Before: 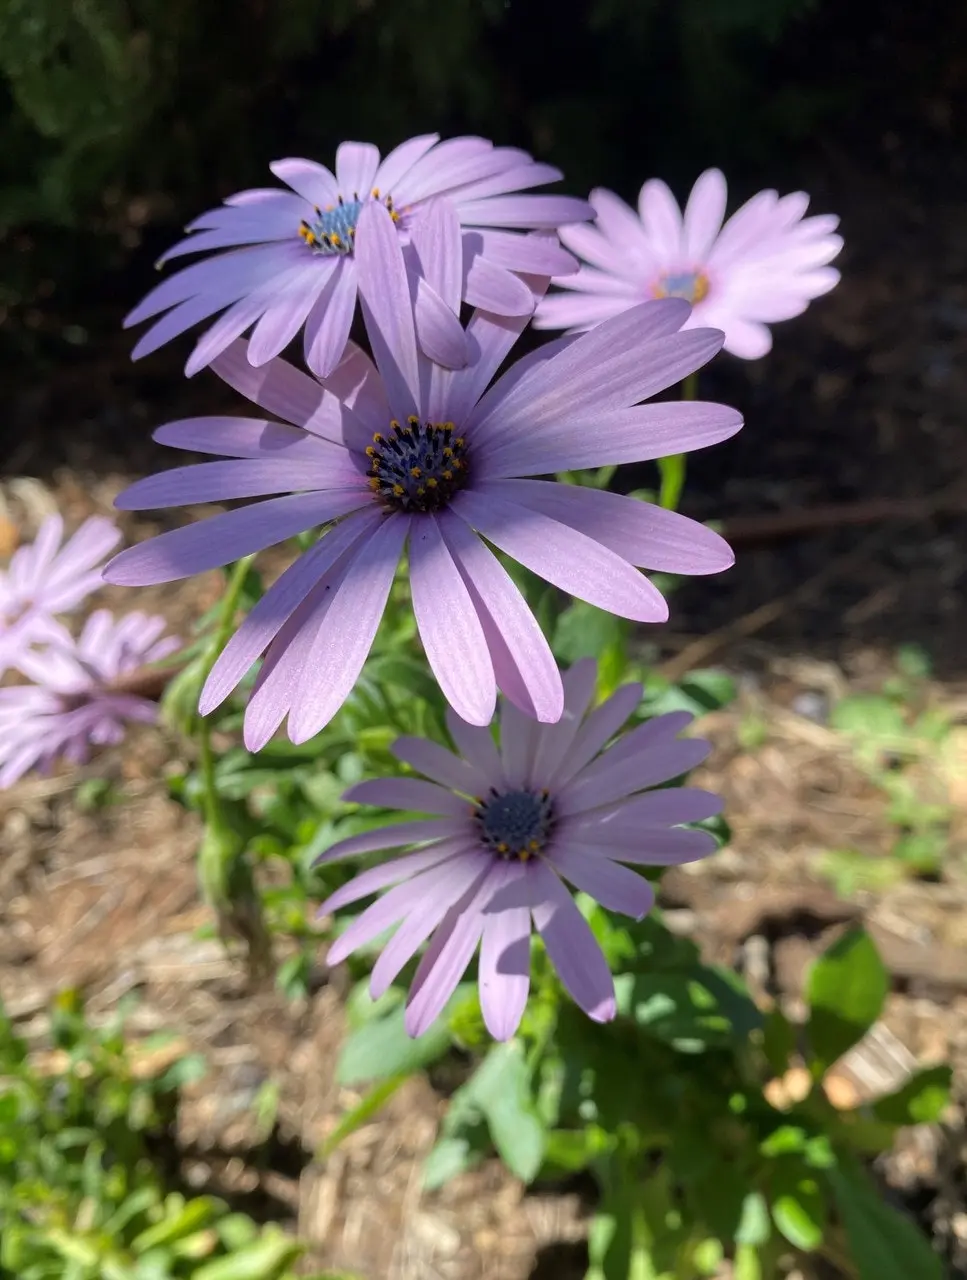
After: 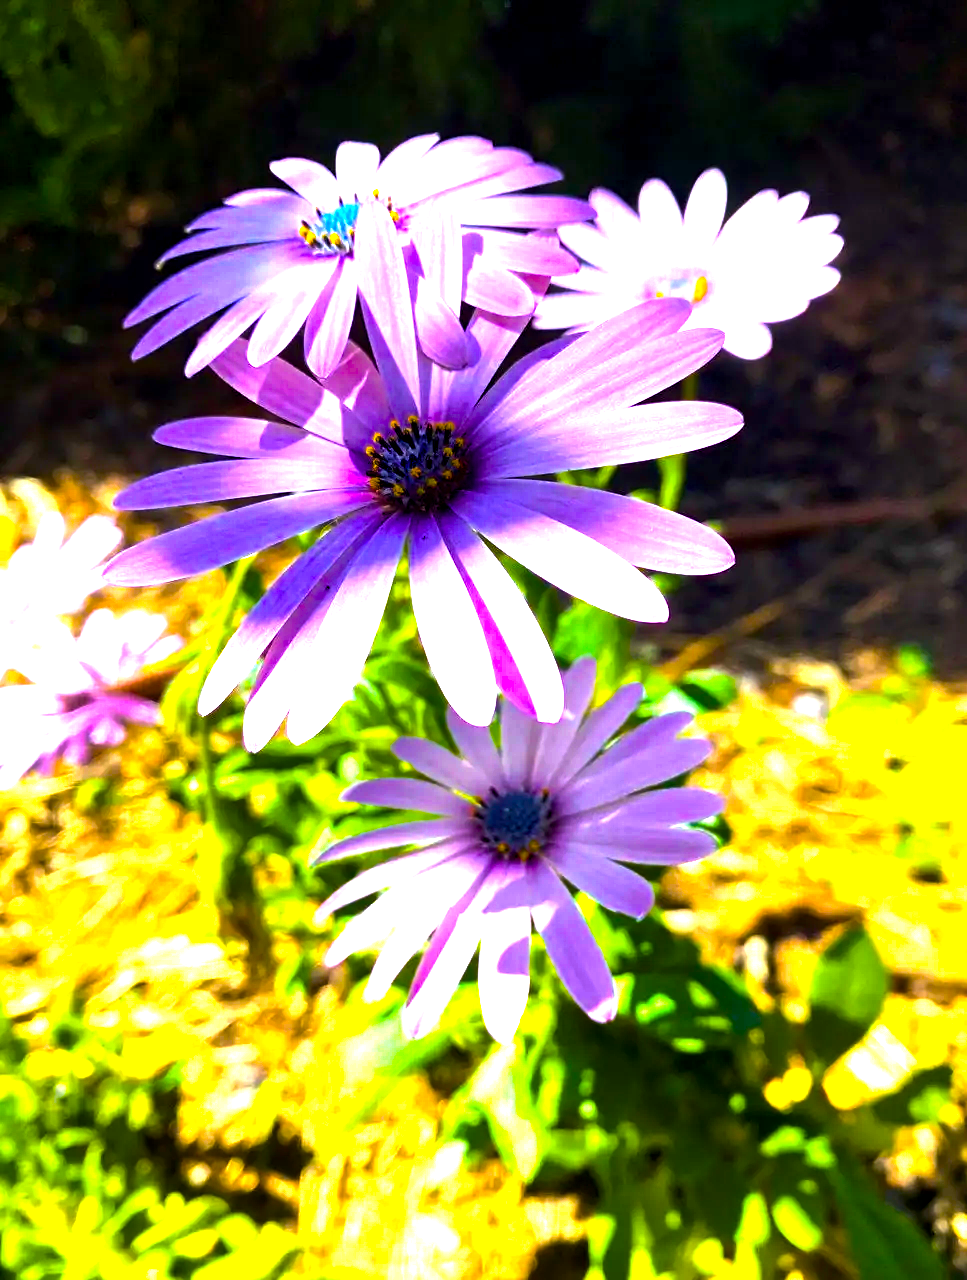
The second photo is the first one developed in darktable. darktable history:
local contrast: mode bilateral grid, contrast 20, coarseness 50, detail 132%, midtone range 0.2
color balance rgb: linear chroma grading › global chroma 20%, perceptual saturation grading › global saturation 65%, perceptual saturation grading › highlights 60%, perceptual saturation grading › mid-tones 50%, perceptual saturation grading › shadows 50%, perceptual brilliance grading › global brilliance 30%, perceptual brilliance grading › highlights 50%, perceptual brilliance grading › mid-tones 50%, perceptual brilliance grading › shadows -22%, global vibrance 20%
